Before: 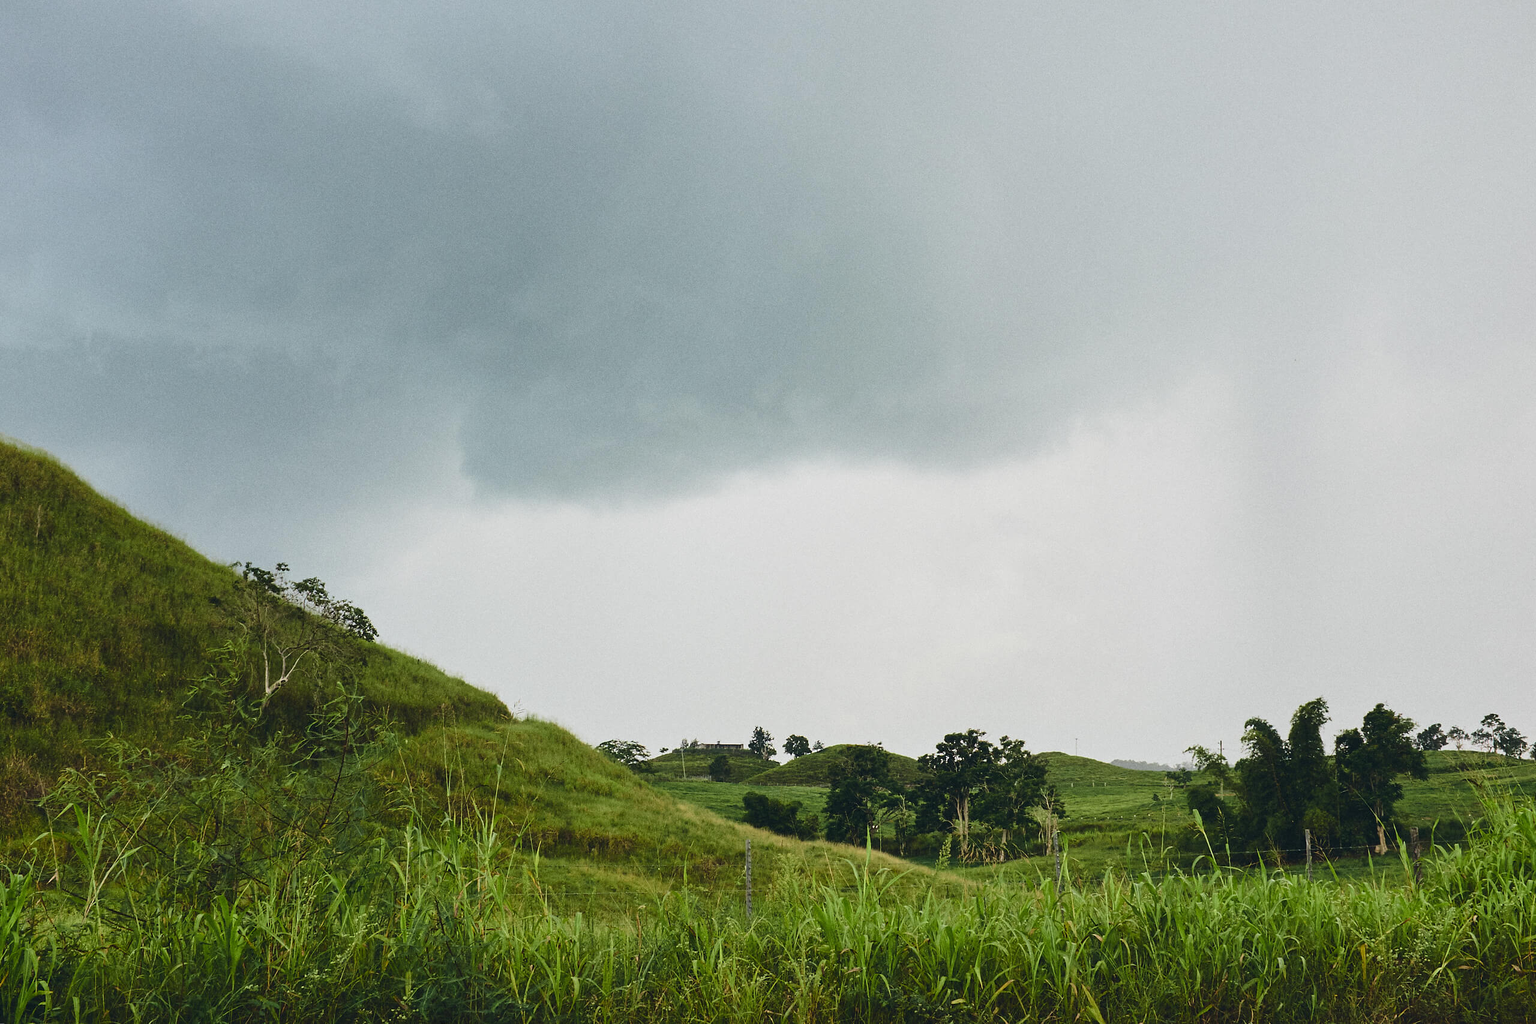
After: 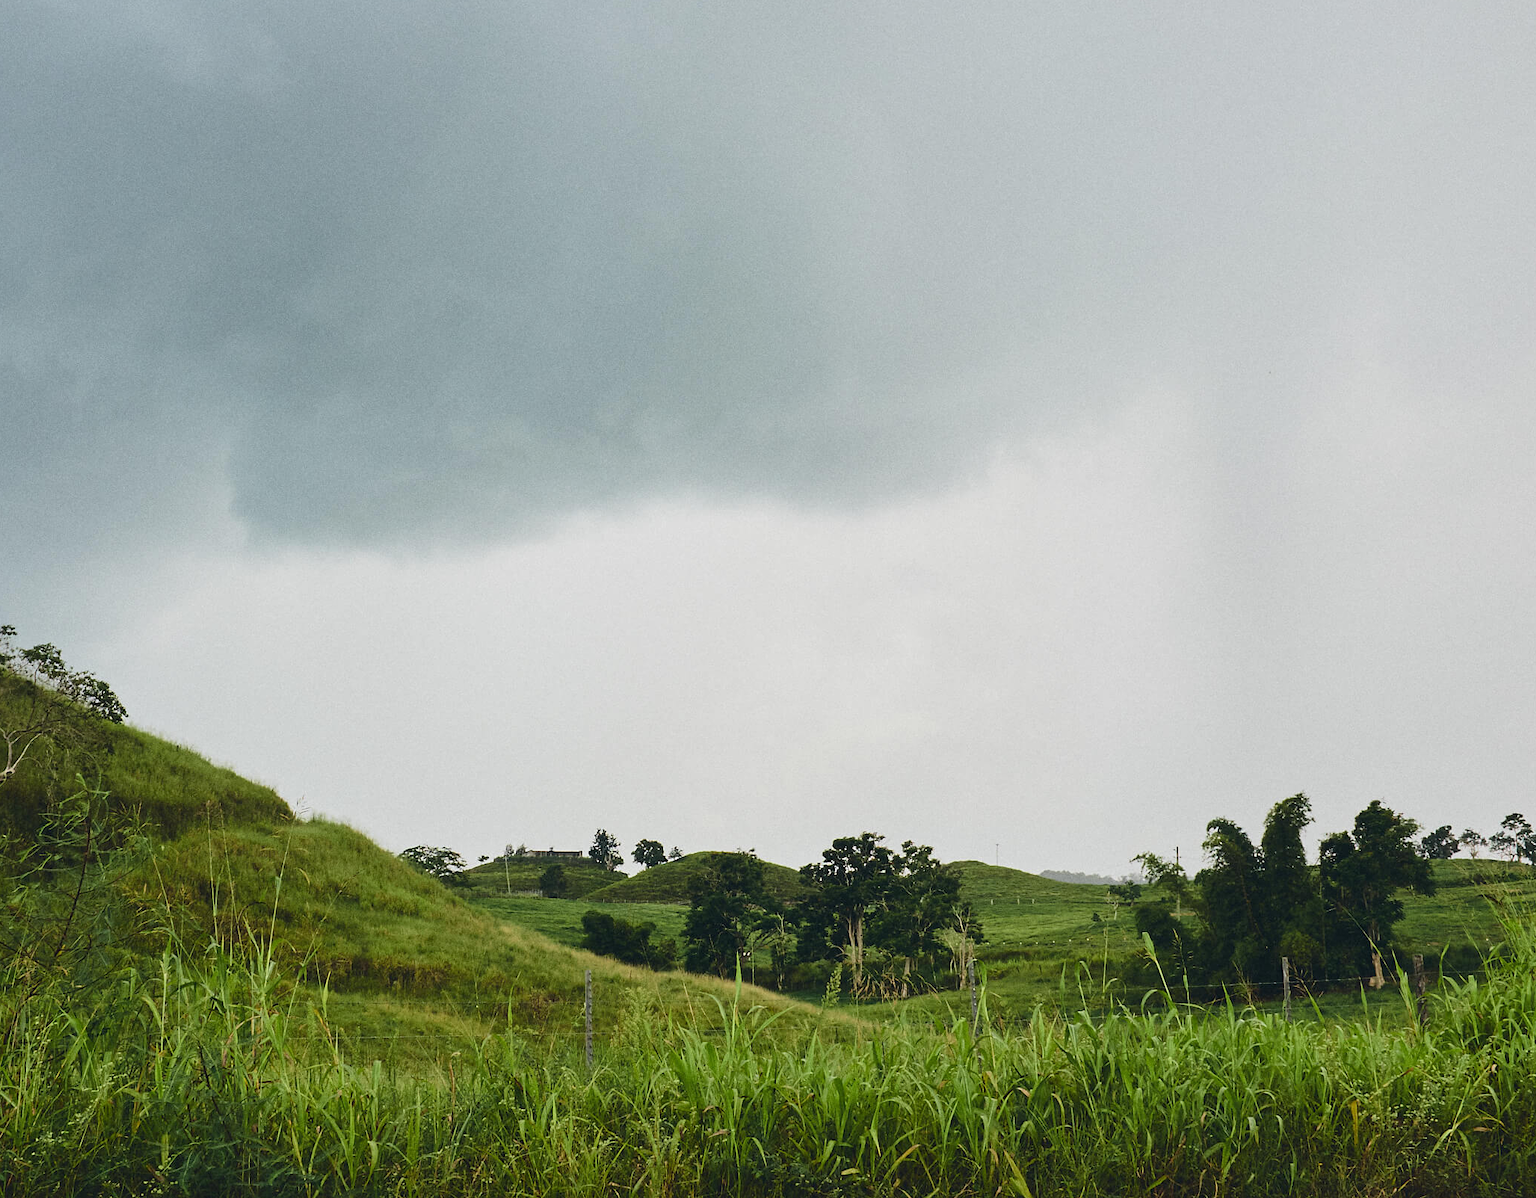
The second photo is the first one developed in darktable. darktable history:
crop and rotate: left 18.001%, top 5.985%, right 1.693%
